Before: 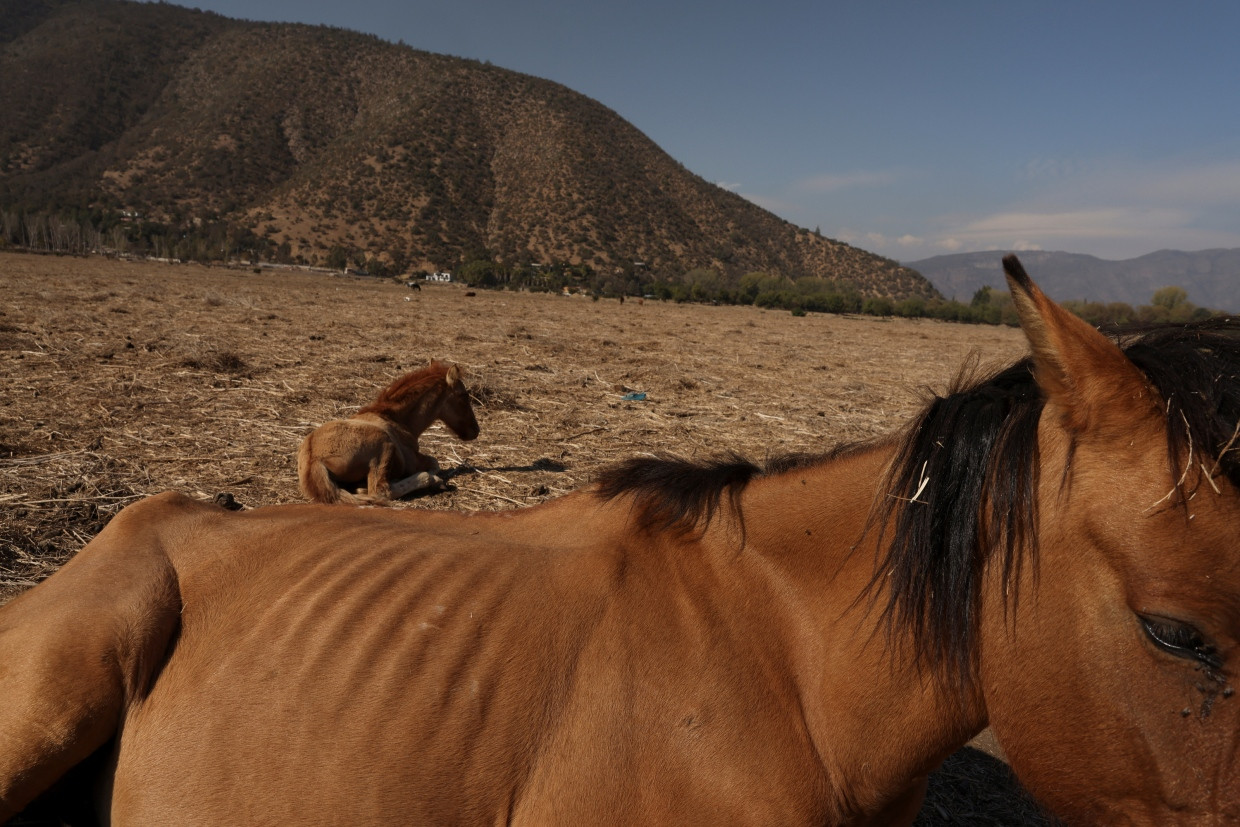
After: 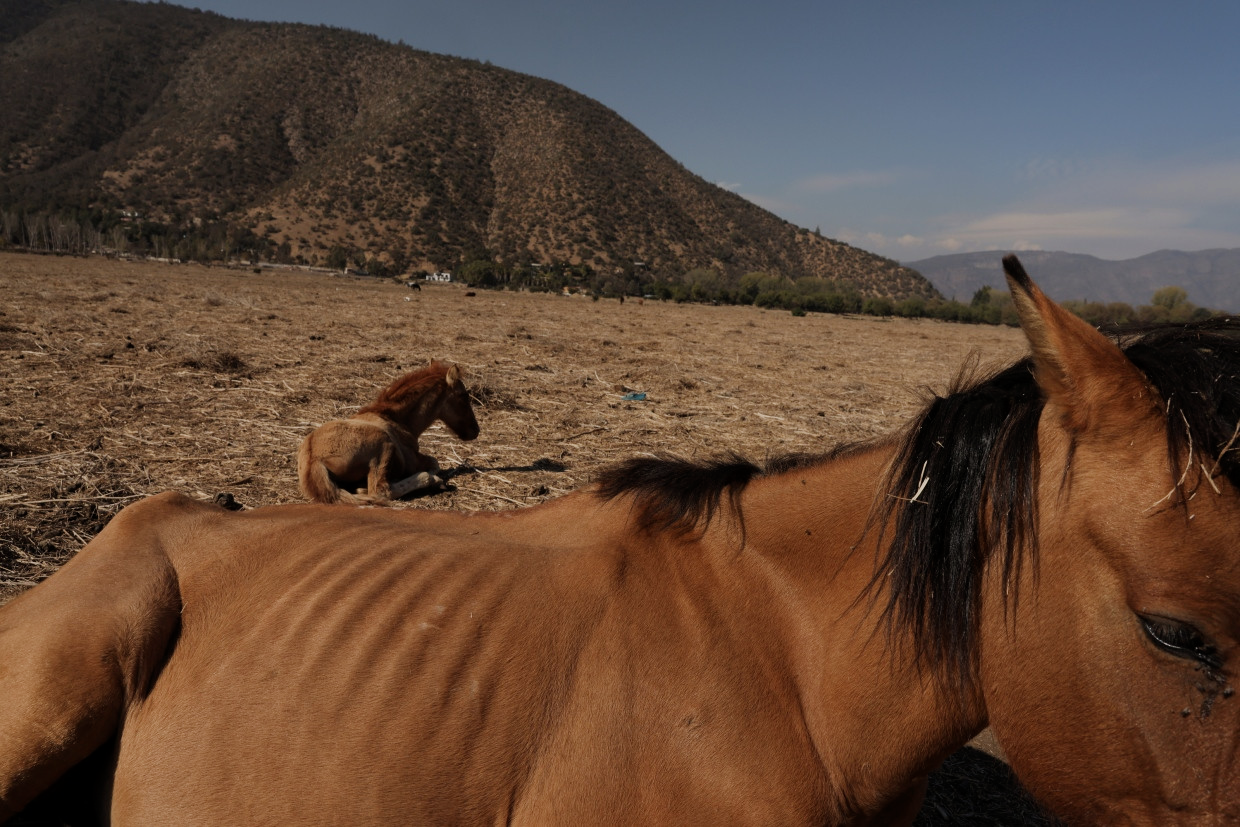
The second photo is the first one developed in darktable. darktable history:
filmic rgb: black relative exposure -16 EV, white relative exposure 4.93 EV, hardness 6.19, add noise in highlights 0, preserve chrominance max RGB, color science v3 (2019), use custom middle-gray values true, contrast in highlights soft
